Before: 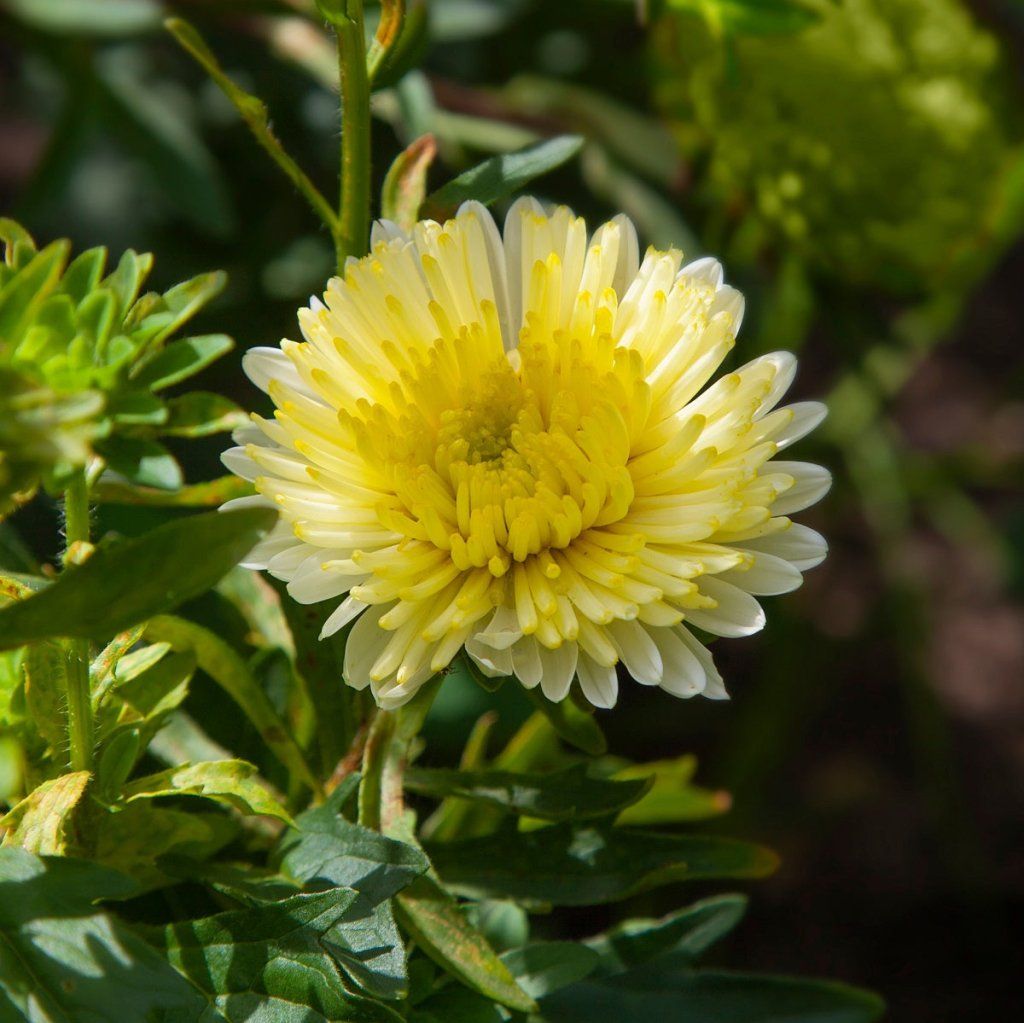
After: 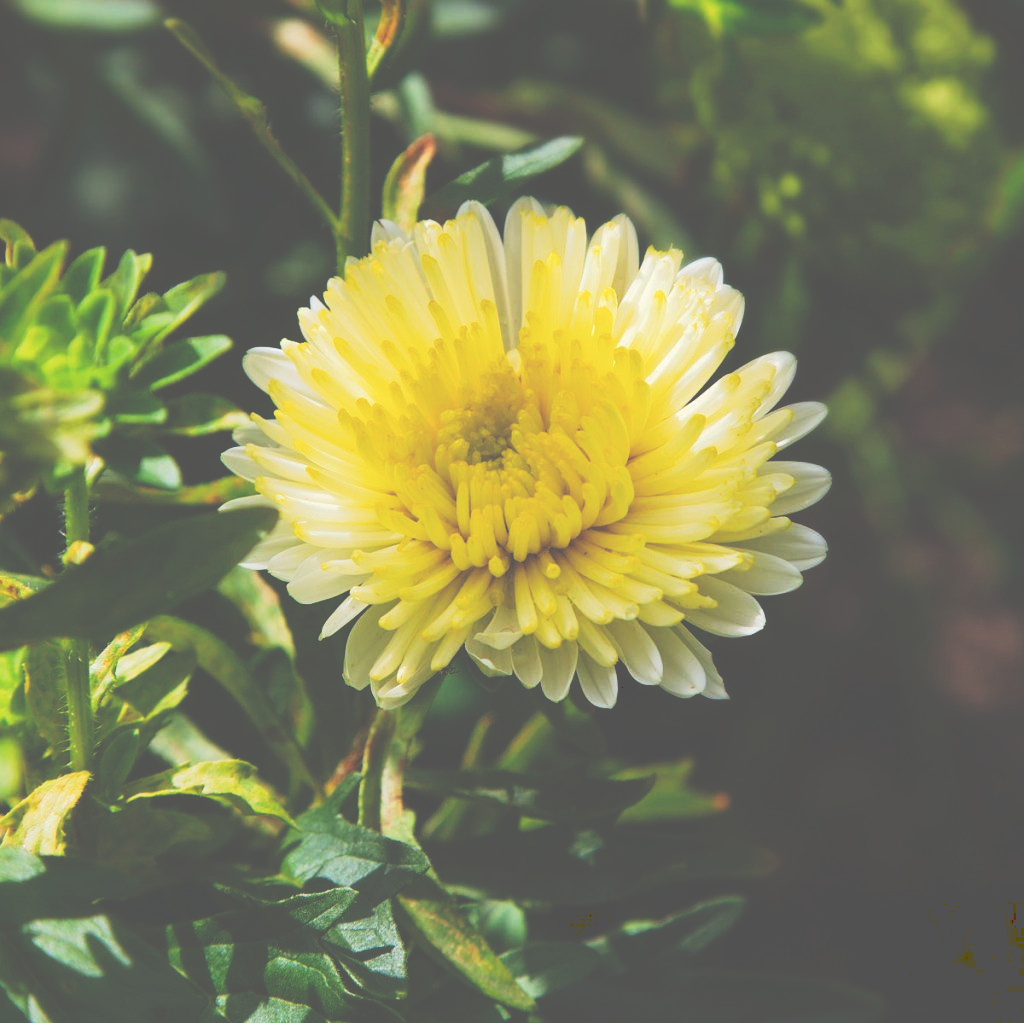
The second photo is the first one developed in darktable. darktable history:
tone curve: curves: ch0 [(0, 0) (0.003, 0.345) (0.011, 0.345) (0.025, 0.345) (0.044, 0.349) (0.069, 0.353) (0.1, 0.356) (0.136, 0.359) (0.177, 0.366) (0.224, 0.378) (0.277, 0.398) (0.335, 0.429) (0.399, 0.476) (0.468, 0.545) (0.543, 0.624) (0.623, 0.721) (0.709, 0.811) (0.801, 0.876) (0.898, 0.913) (1, 1)], preserve colors none
